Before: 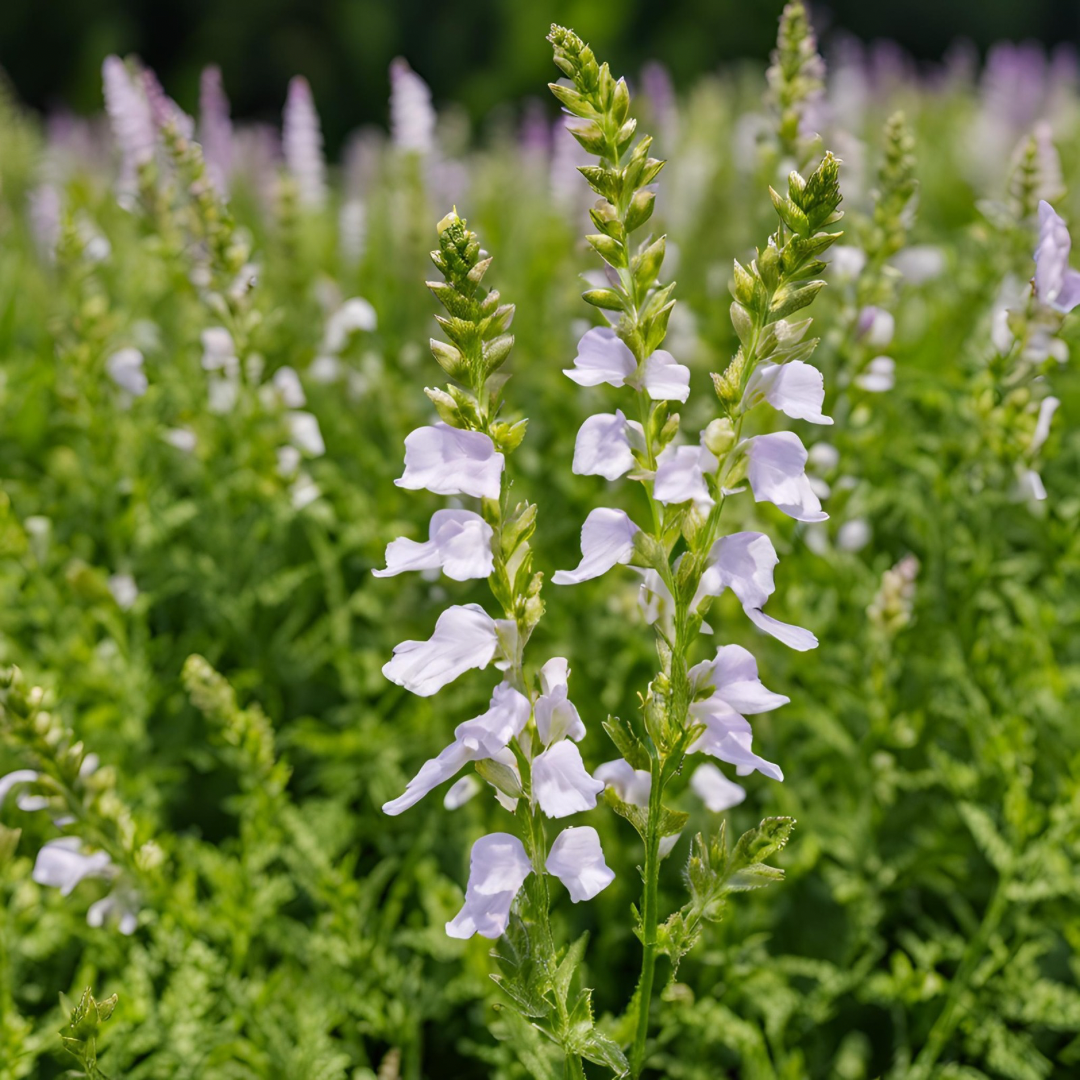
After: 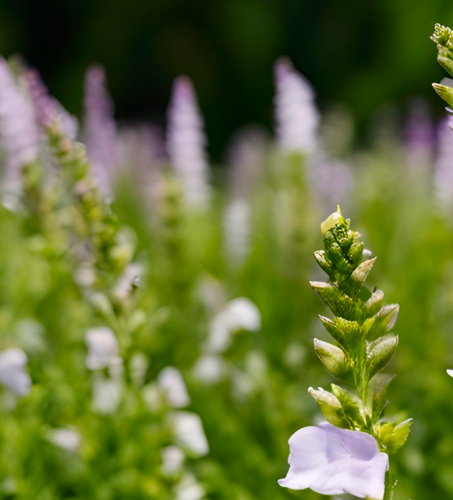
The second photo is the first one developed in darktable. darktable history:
crop and rotate: left 10.817%, top 0.062%, right 47.194%, bottom 53.626%
contrast brightness saturation: contrast 0.13, brightness -0.05, saturation 0.16
